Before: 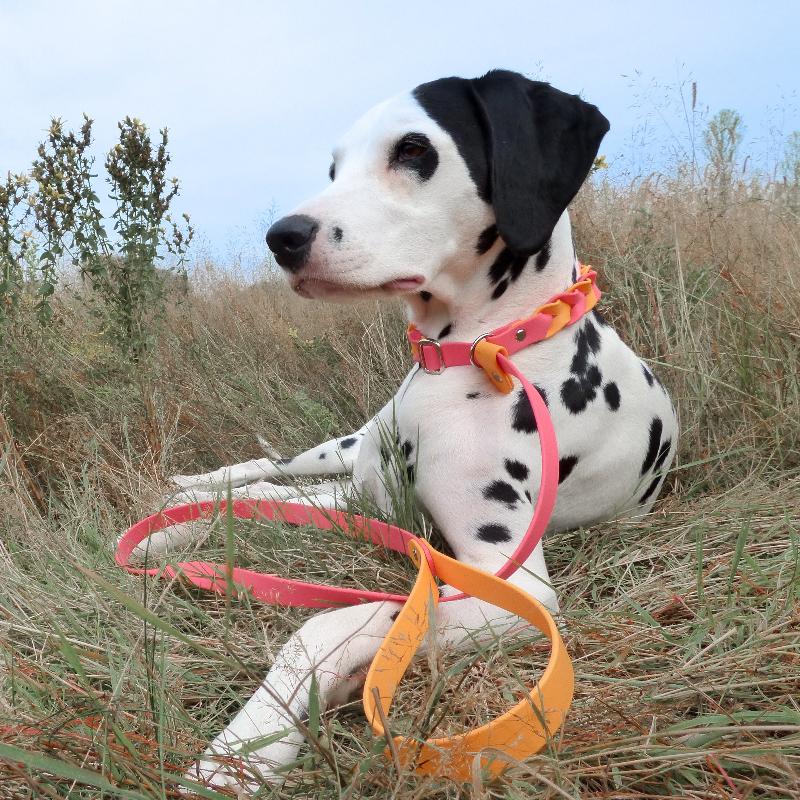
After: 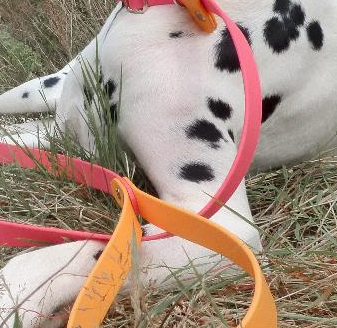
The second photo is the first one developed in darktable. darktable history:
shadows and highlights: radius 125.46, shadows 30.51, highlights -30.51, low approximation 0.01, soften with gaussian
crop: left 37.221%, top 45.169%, right 20.63%, bottom 13.777%
